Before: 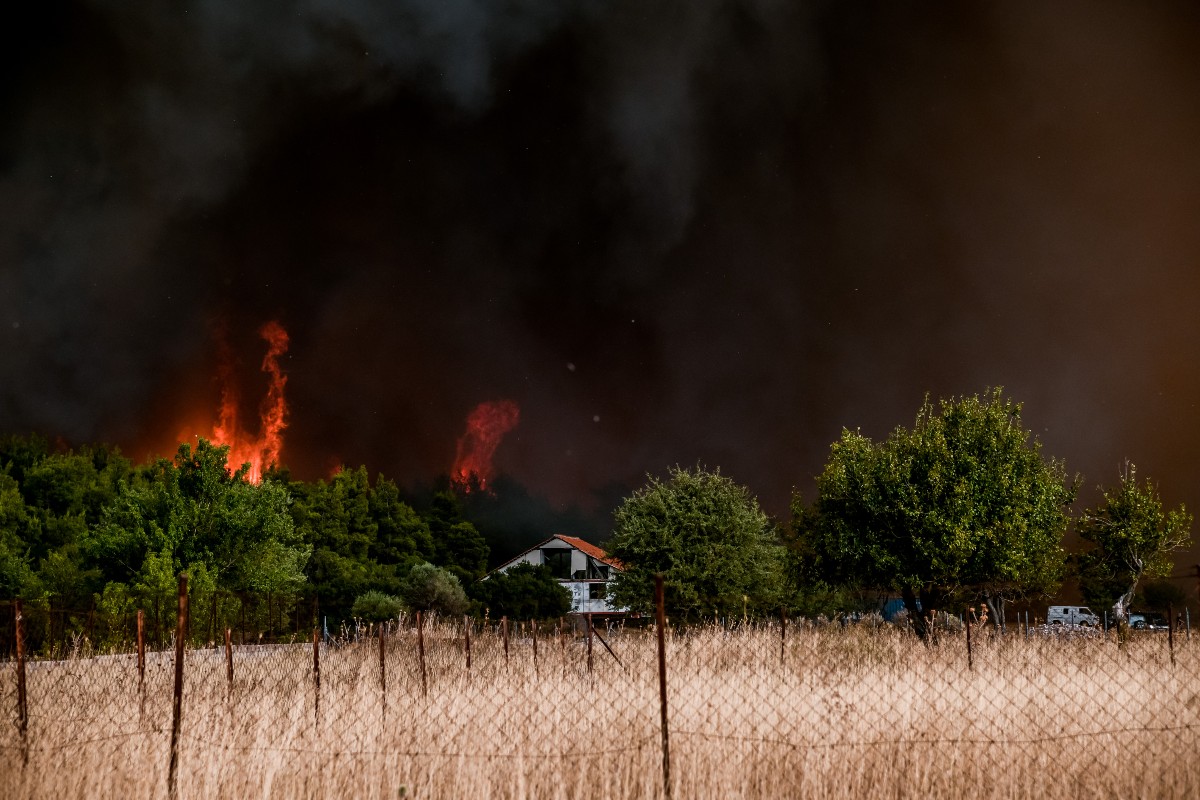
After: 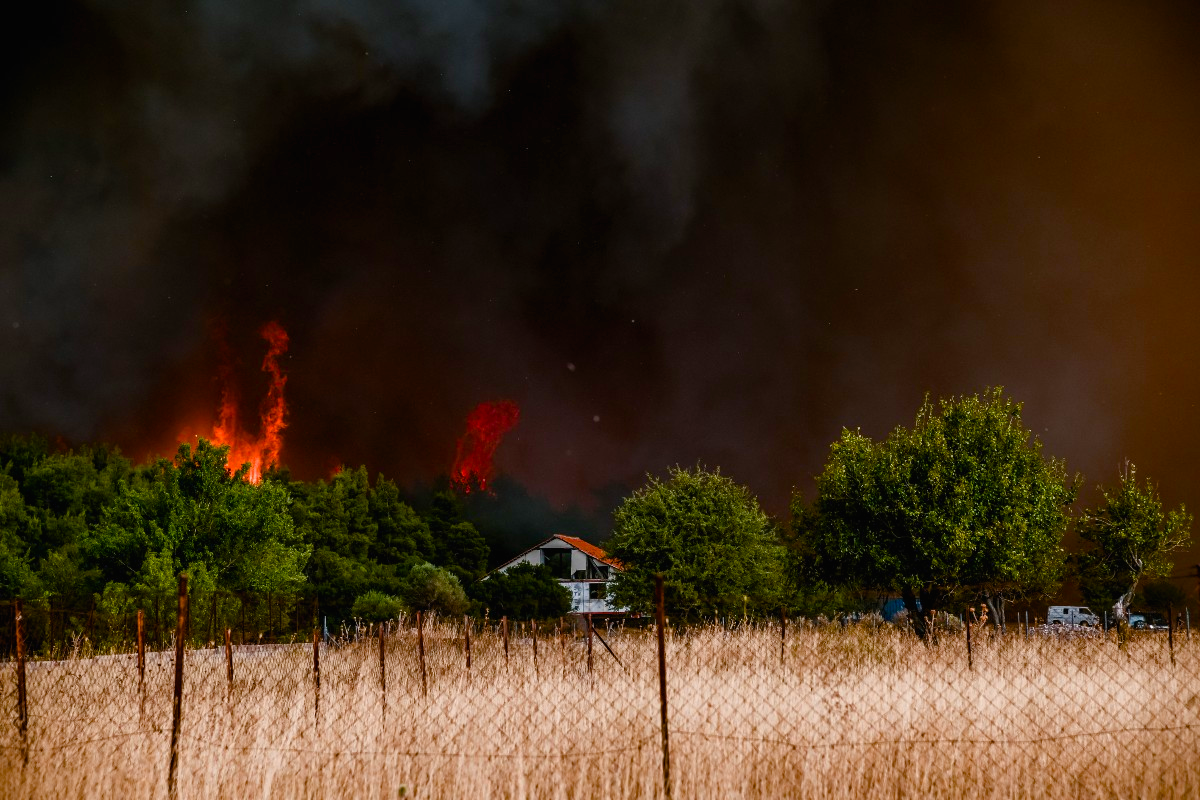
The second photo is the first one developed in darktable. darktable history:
tone equalizer: on, module defaults
color balance rgb: perceptual saturation grading › global saturation 35%, perceptual saturation grading › highlights -30%, perceptual saturation grading › shadows 35%, perceptual brilliance grading › global brilliance 3%, perceptual brilliance grading › highlights -3%, perceptual brilliance grading › shadows 3%
contrast brightness saturation: contrast -0.02, brightness -0.01, saturation 0.03
